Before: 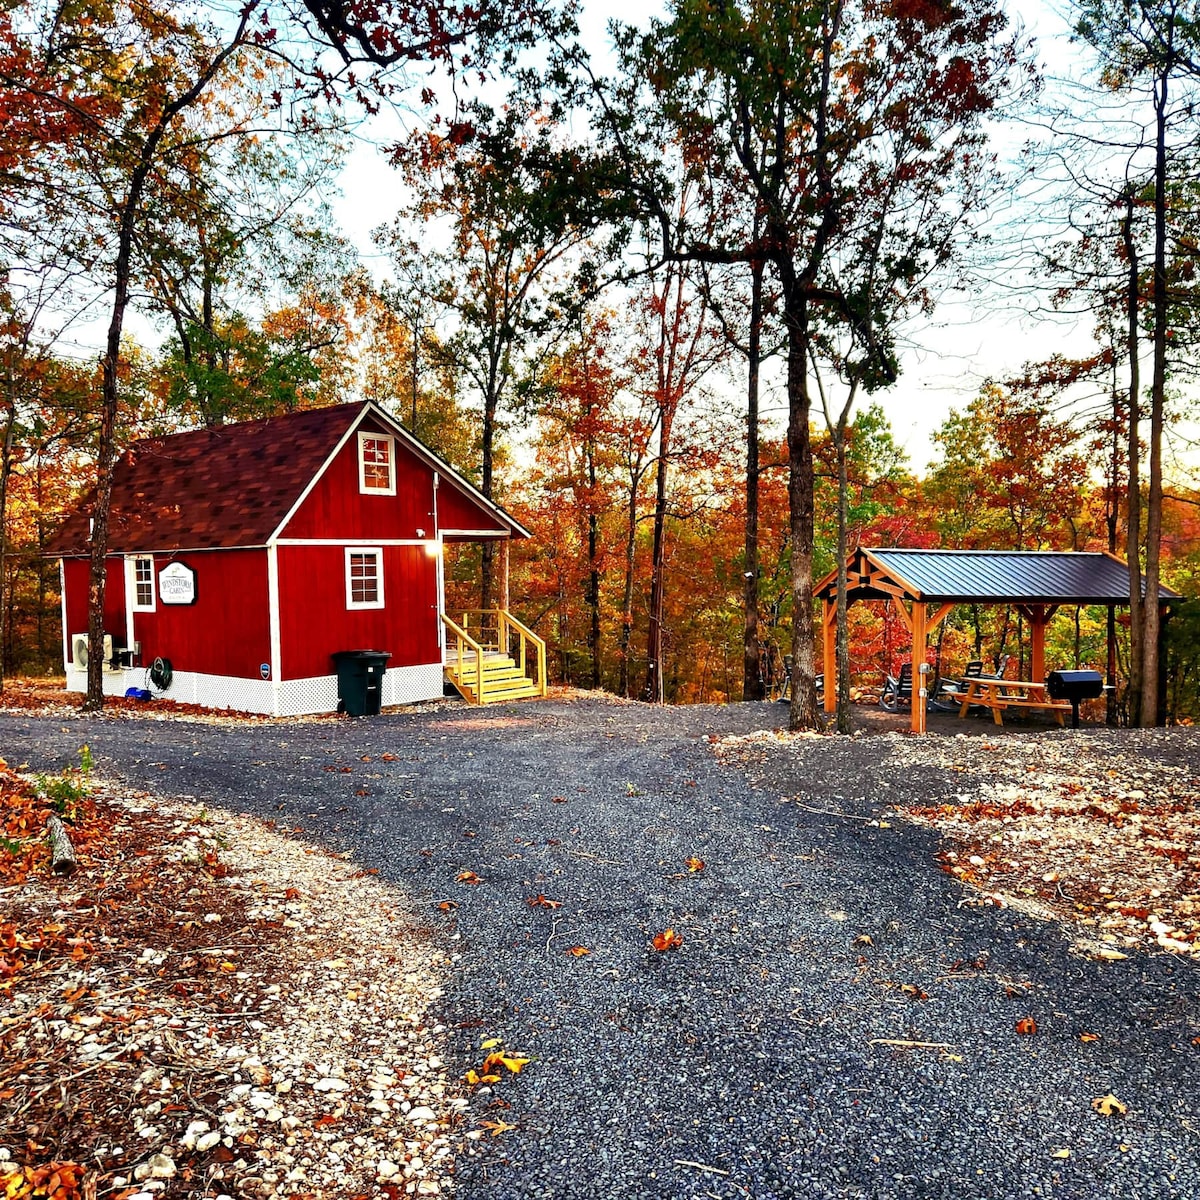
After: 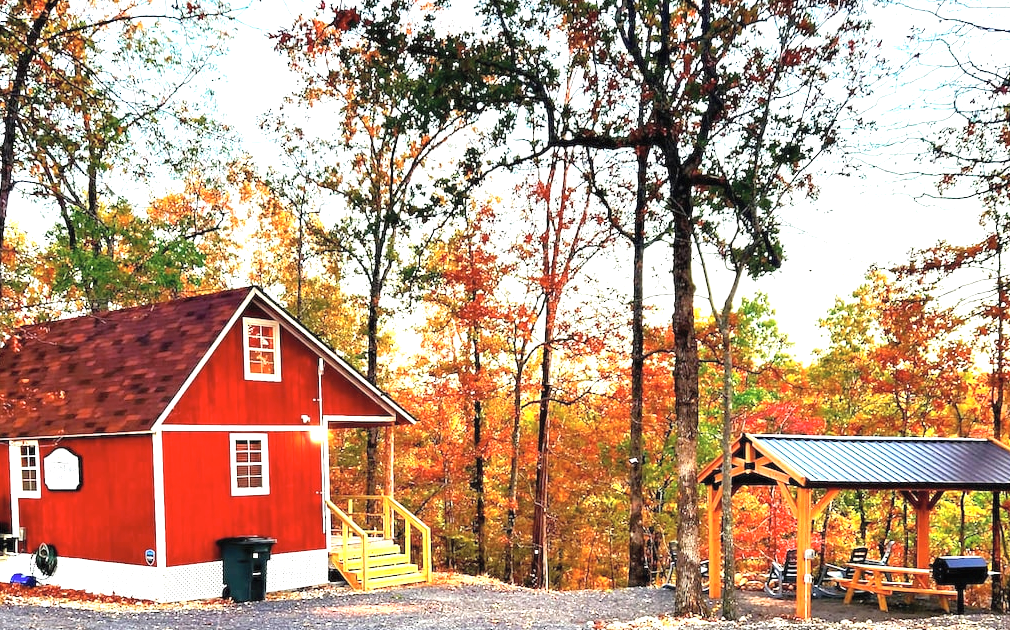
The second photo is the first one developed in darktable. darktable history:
exposure: black level correction 0, exposure 1 EV, compensate highlight preservation false
crop and rotate: left 9.631%, top 9.573%, right 6.174%, bottom 37.919%
contrast brightness saturation: brightness 0.148
